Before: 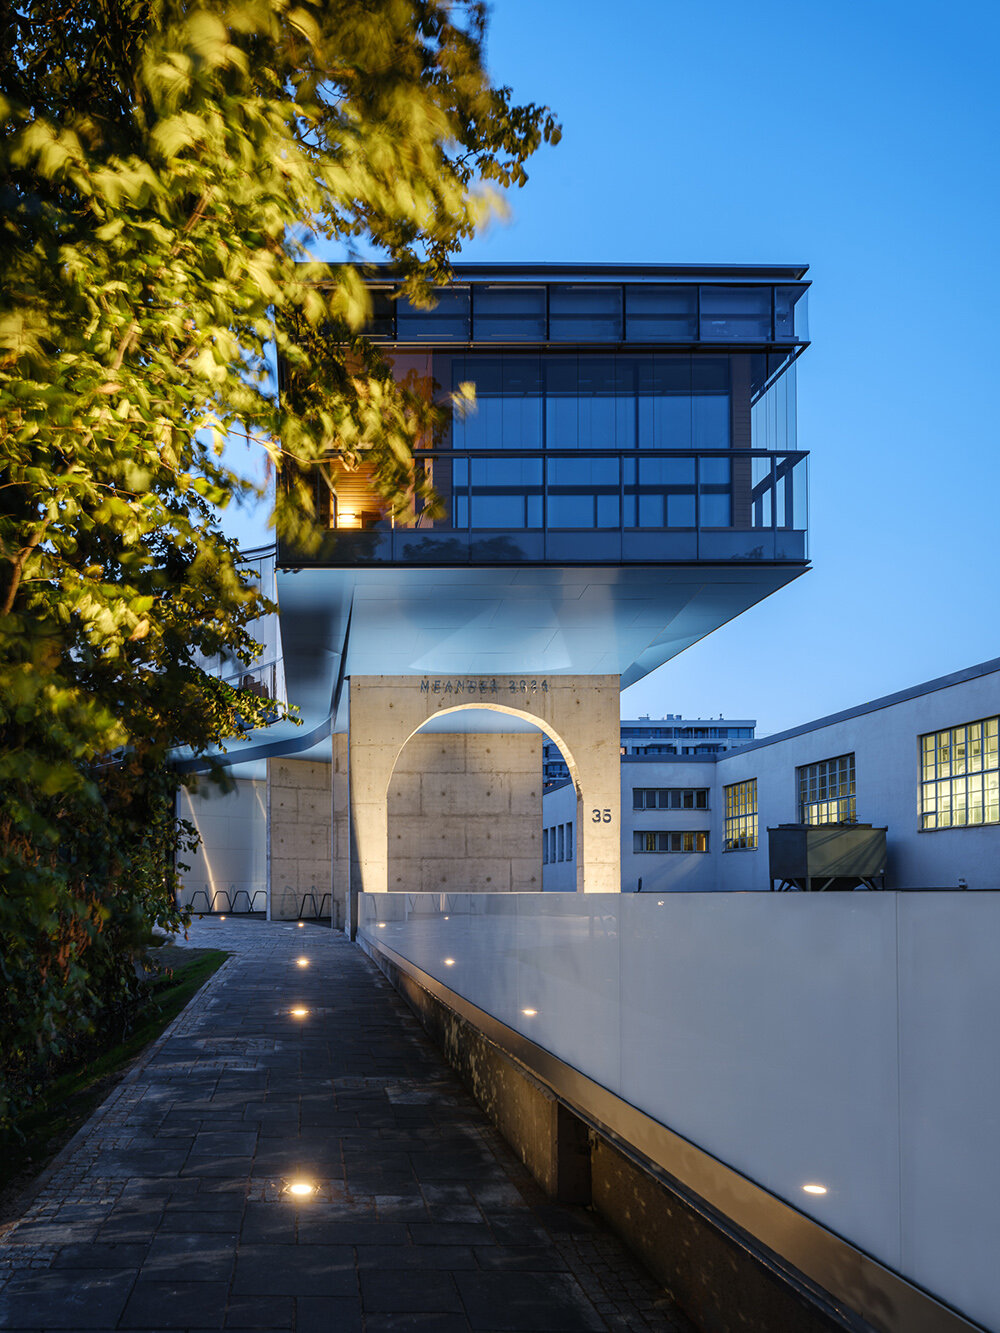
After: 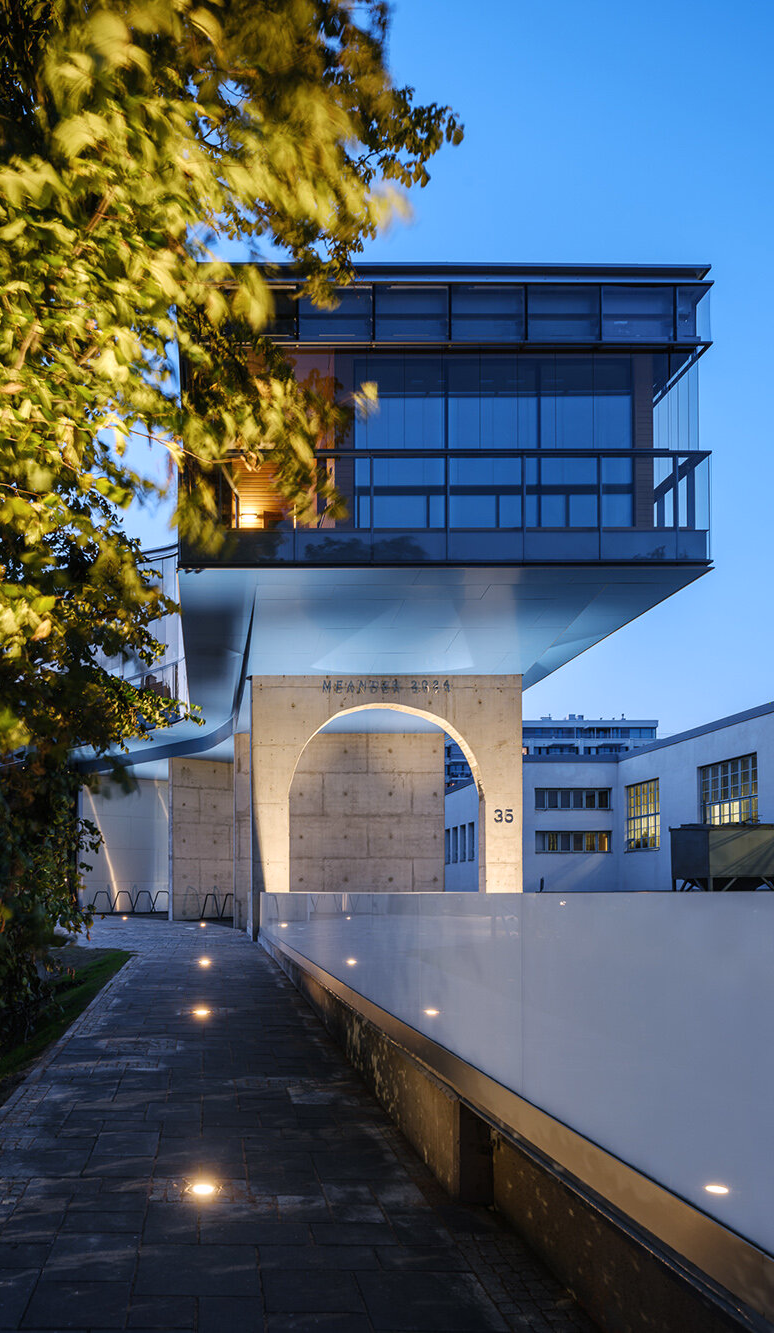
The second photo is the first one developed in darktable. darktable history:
crop: left 9.88%, right 12.664%
color calibration: illuminant custom, x 0.348, y 0.366, temperature 4940.58 K
